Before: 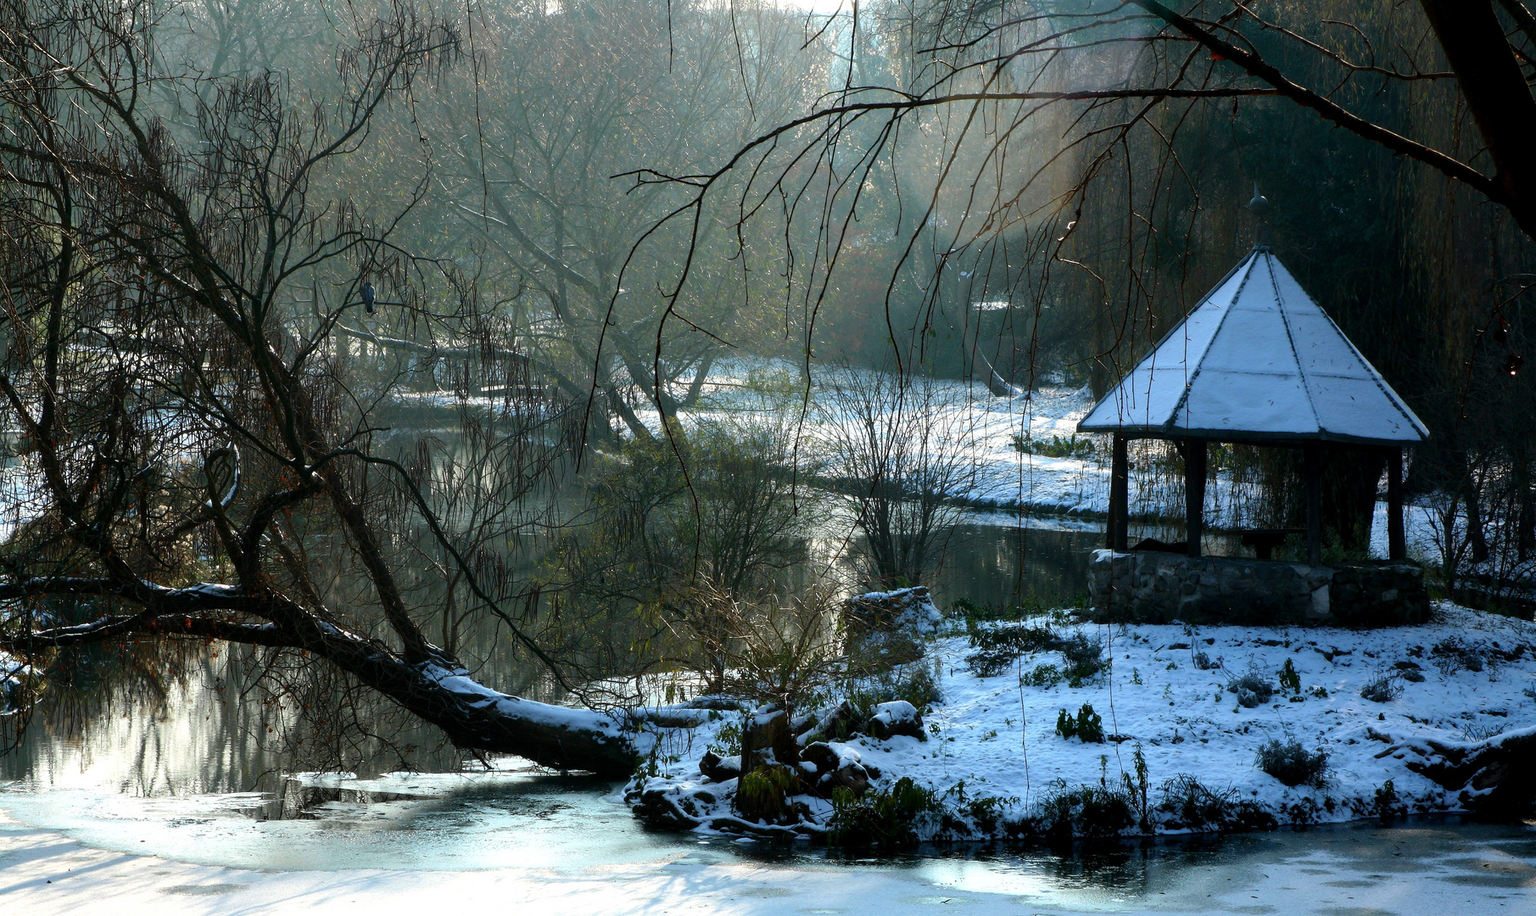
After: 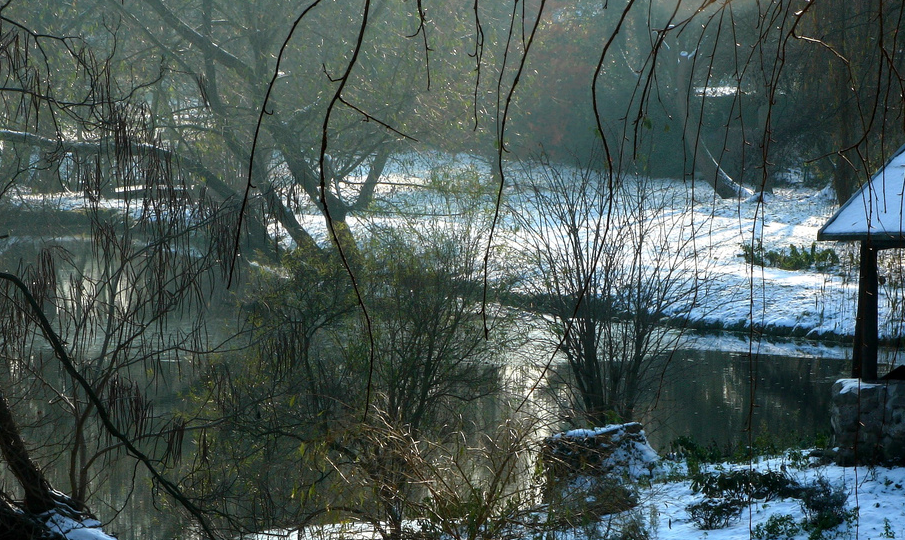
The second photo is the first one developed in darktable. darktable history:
crop: left 25%, top 25%, right 25%, bottom 25%
tone equalizer: on, module defaults
